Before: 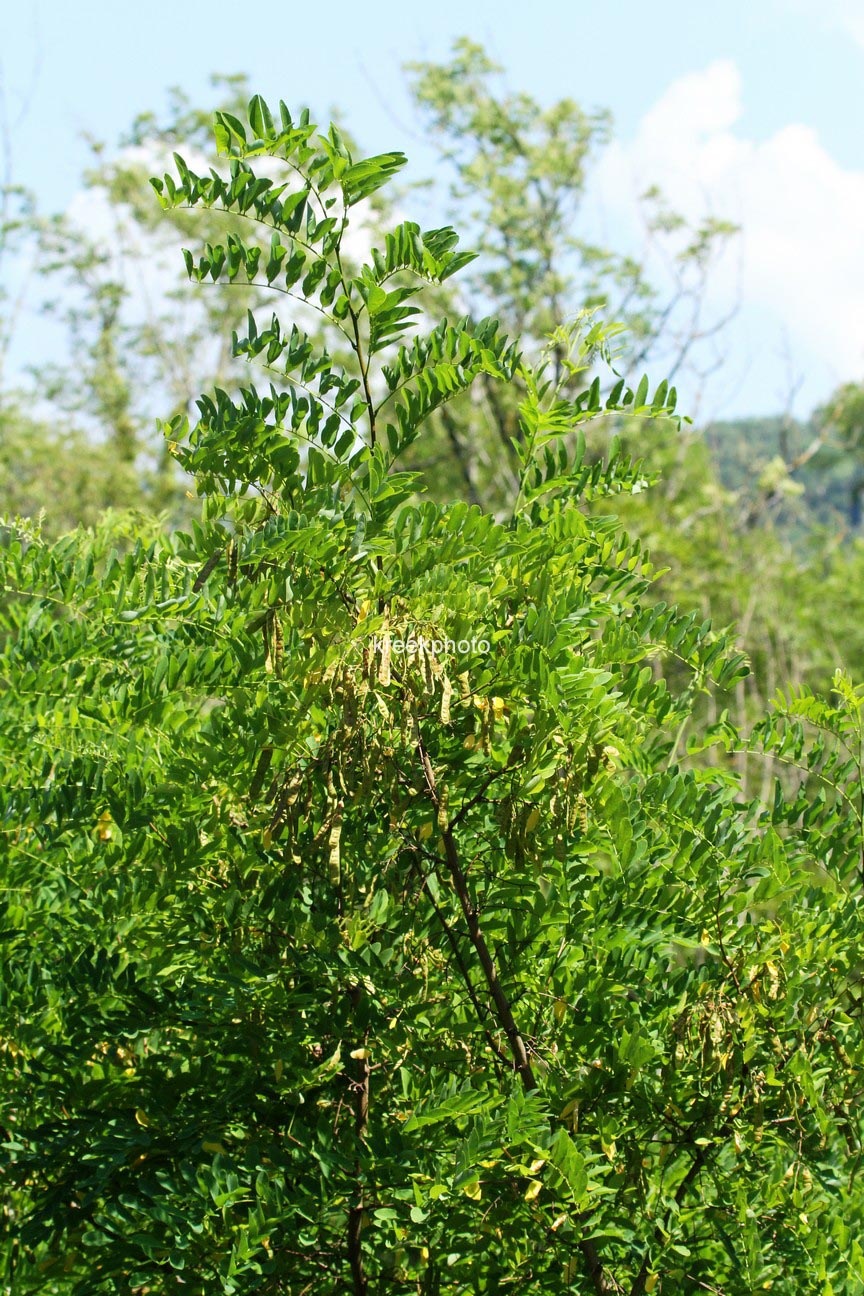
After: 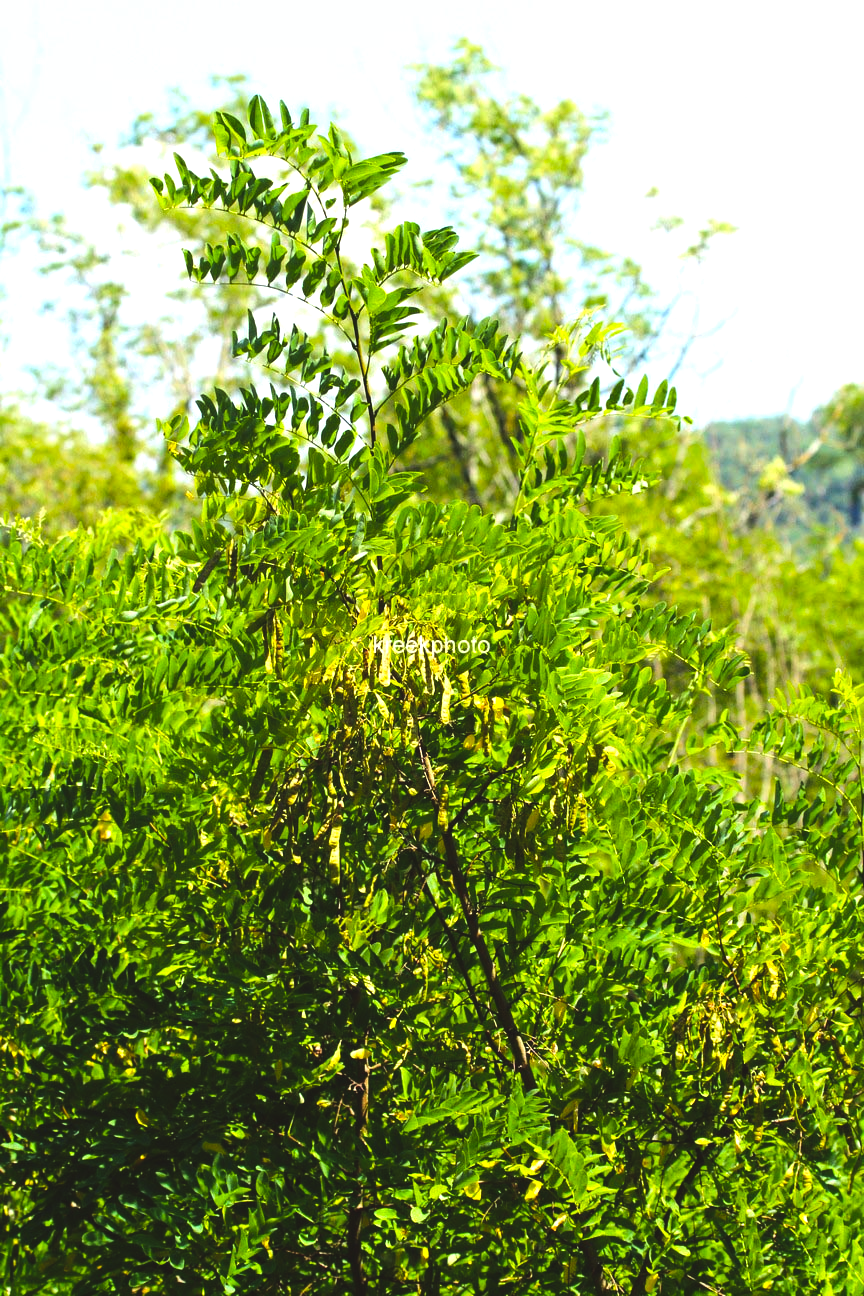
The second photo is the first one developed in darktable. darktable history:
color balance rgb: power › luminance -3.858%, power › chroma 0.579%, power › hue 40.6°, global offset › luminance 1.975%, perceptual saturation grading › global saturation 16.025%, perceptual brilliance grading › highlights 18.336%, perceptual brilliance grading › mid-tones 32.518%, perceptual brilliance grading › shadows -31.528%, global vibrance 39.954%
